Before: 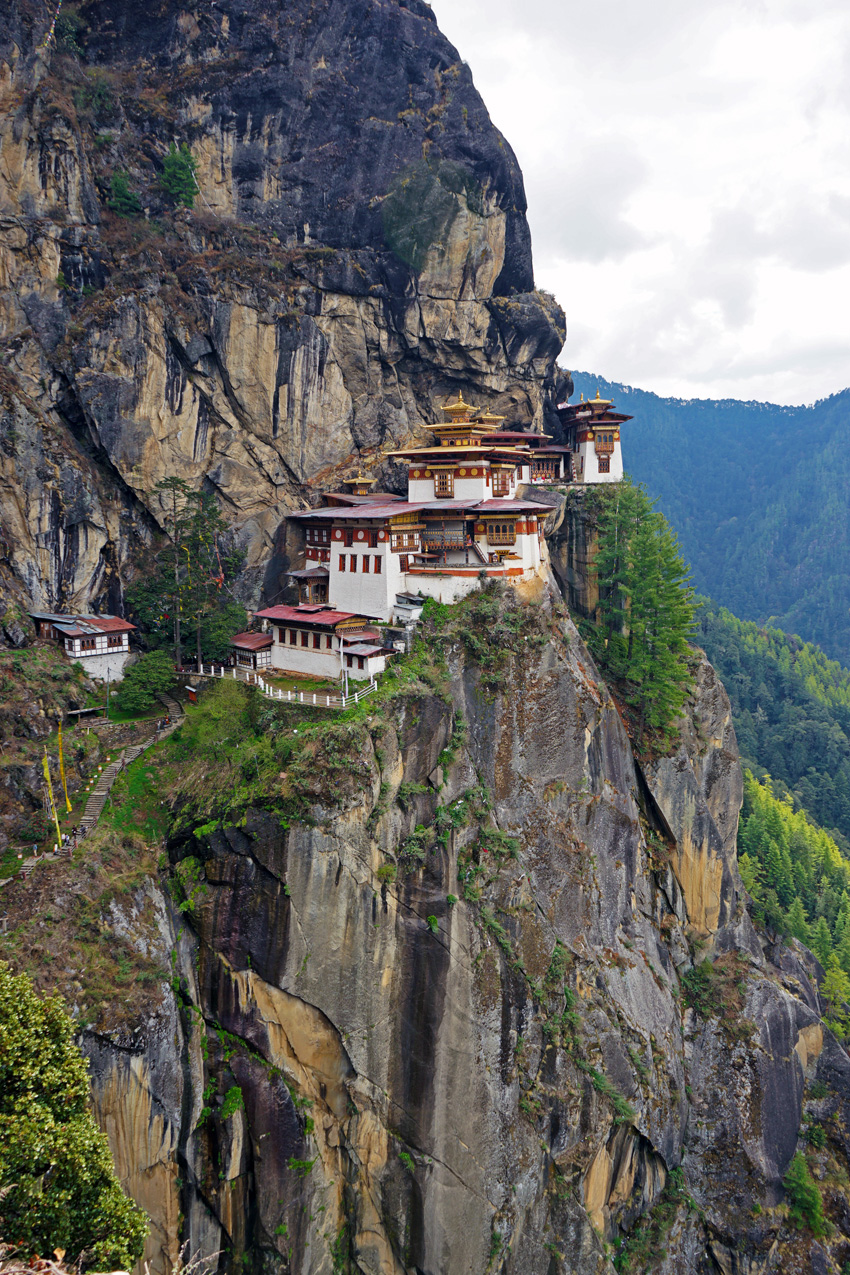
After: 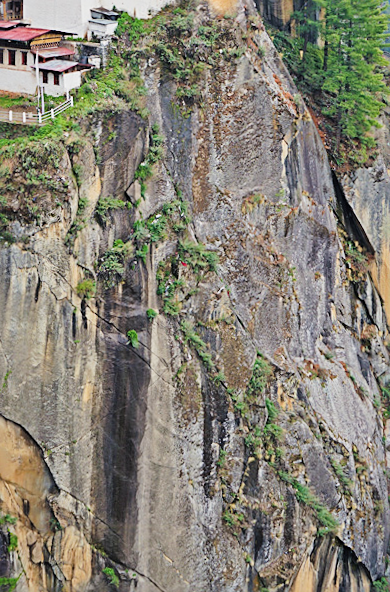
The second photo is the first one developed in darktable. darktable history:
exposure: black level correction -0.005, exposure 1 EV, compensate highlight preservation false
sharpen: on, module defaults
crop: left 35.976%, top 45.819%, right 18.162%, bottom 5.807%
rotate and perspective: rotation -1°, crop left 0.011, crop right 0.989, crop top 0.025, crop bottom 0.975
filmic rgb: black relative exposure -7.65 EV, white relative exposure 4.56 EV, hardness 3.61
